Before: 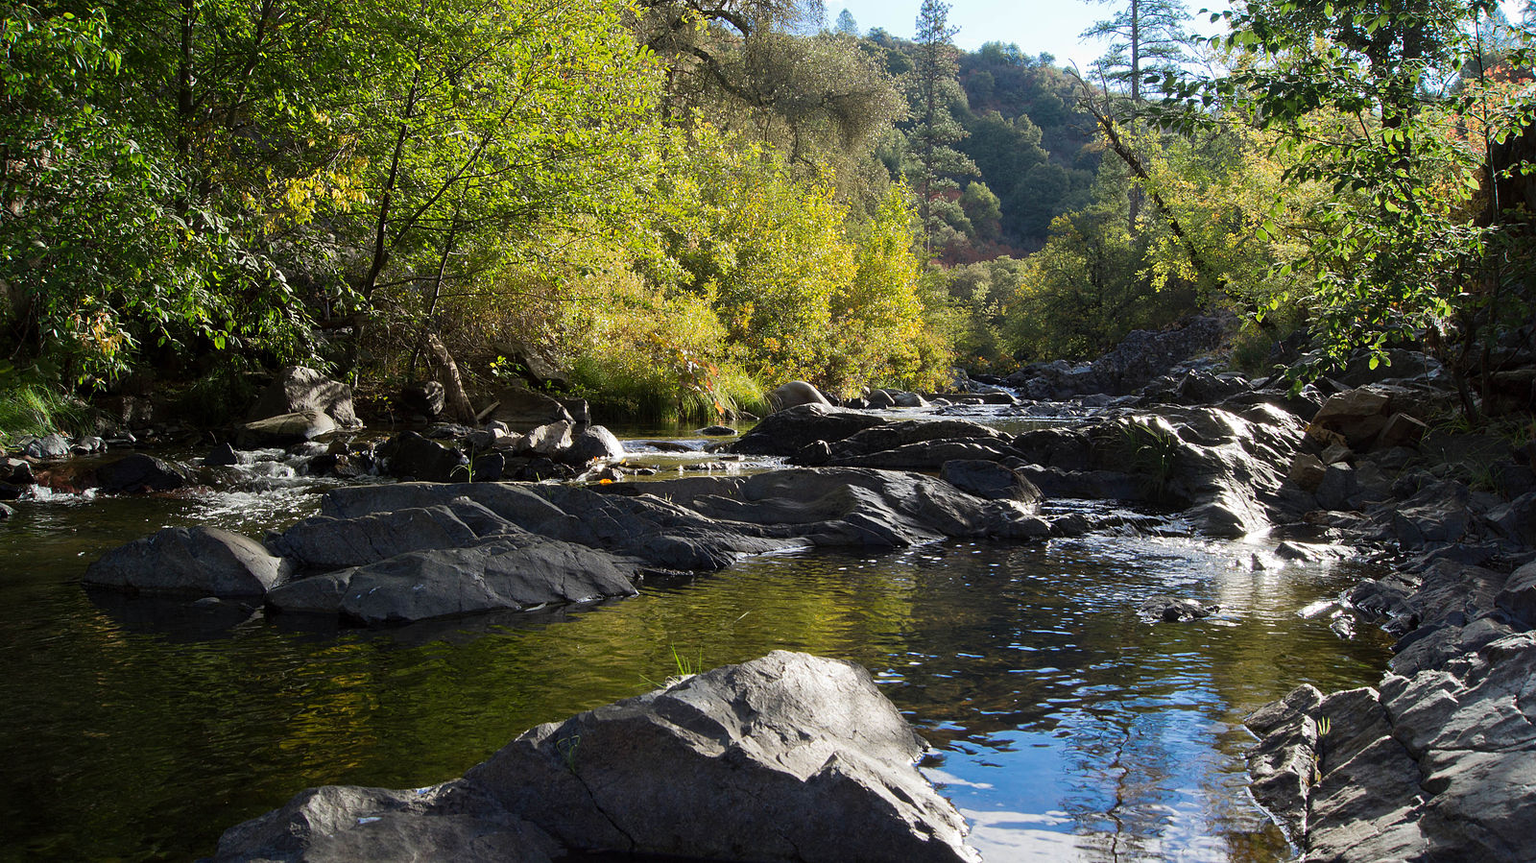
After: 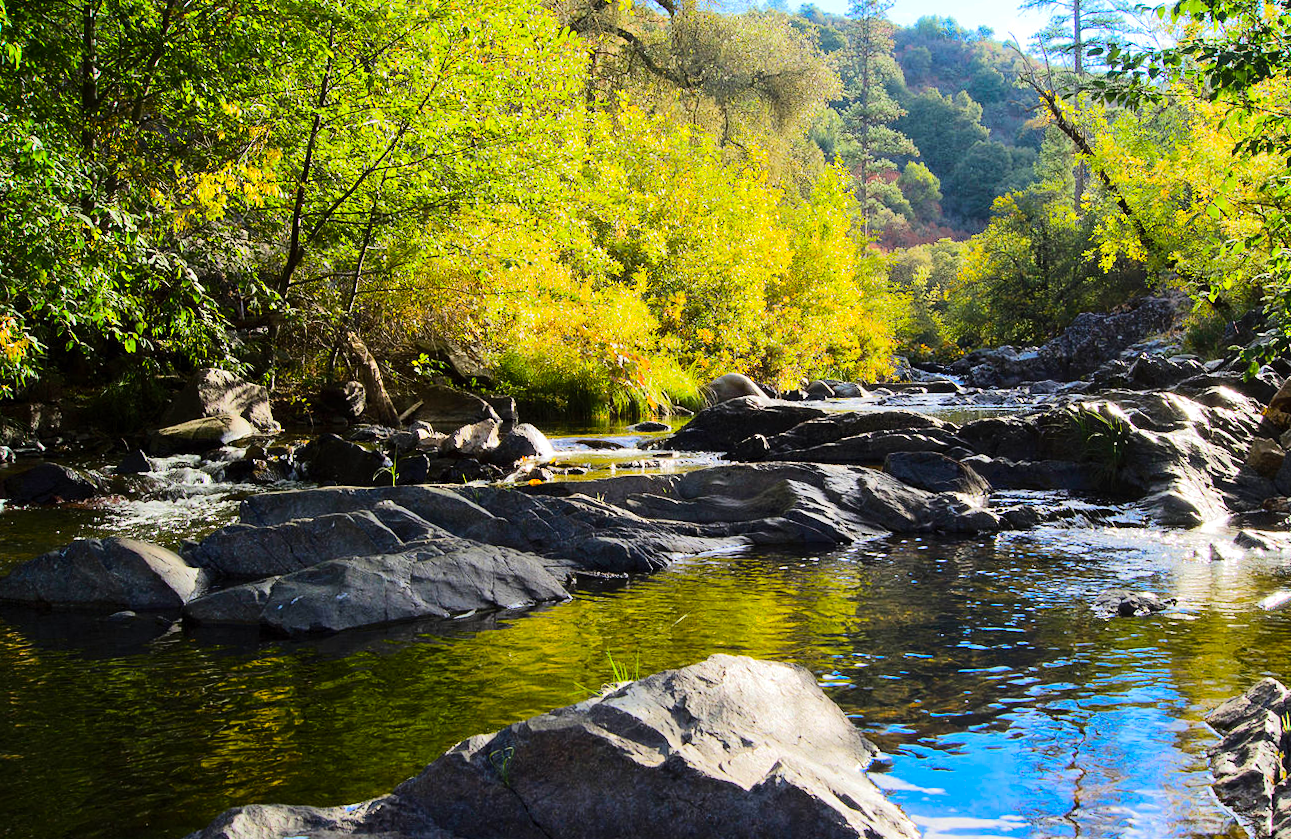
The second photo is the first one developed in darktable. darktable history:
crop and rotate: angle 1.17°, left 4.533%, top 0.86%, right 11.86%, bottom 2.388%
tone equalizer: -7 EV 0.145 EV, -6 EV 0.617 EV, -5 EV 1.17 EV, -4 EV 1.31 EV, -3 EV 1.12 EV, -2 EV 0.6 EV, -1 EV 0.148 EV, edges refinement/feathering 500, mask exposure compensation -1.57 EV, preserve details no
color balance rgb: perceptual saturation grading › global saturation 39.102%, global vibrance 20%
